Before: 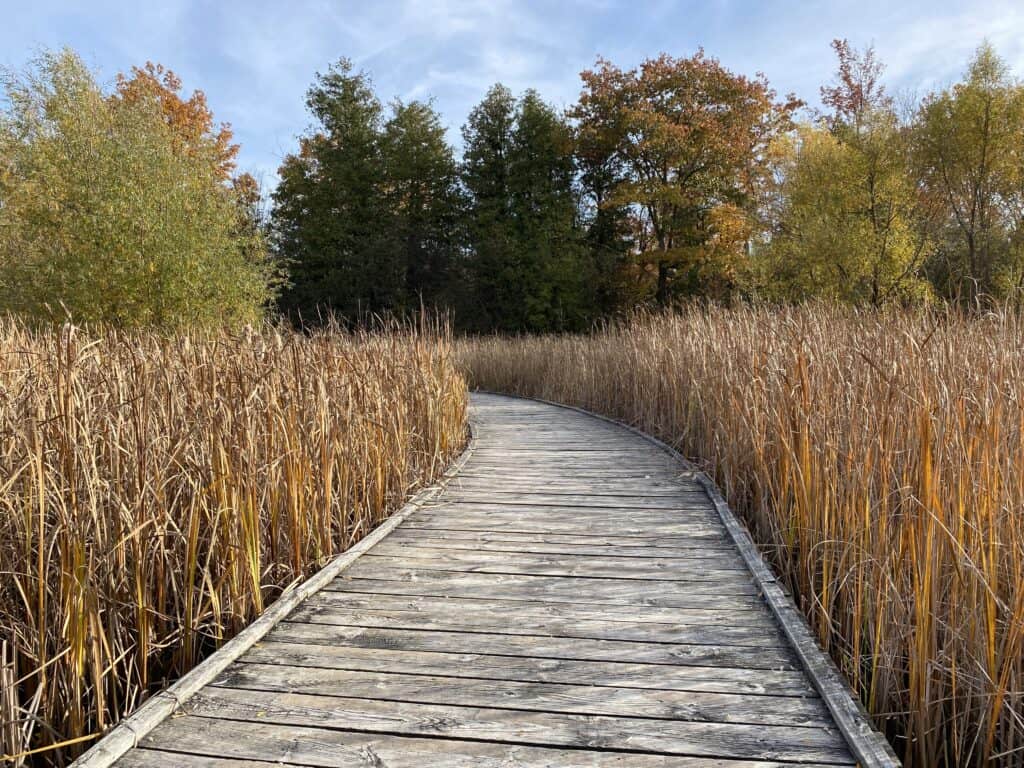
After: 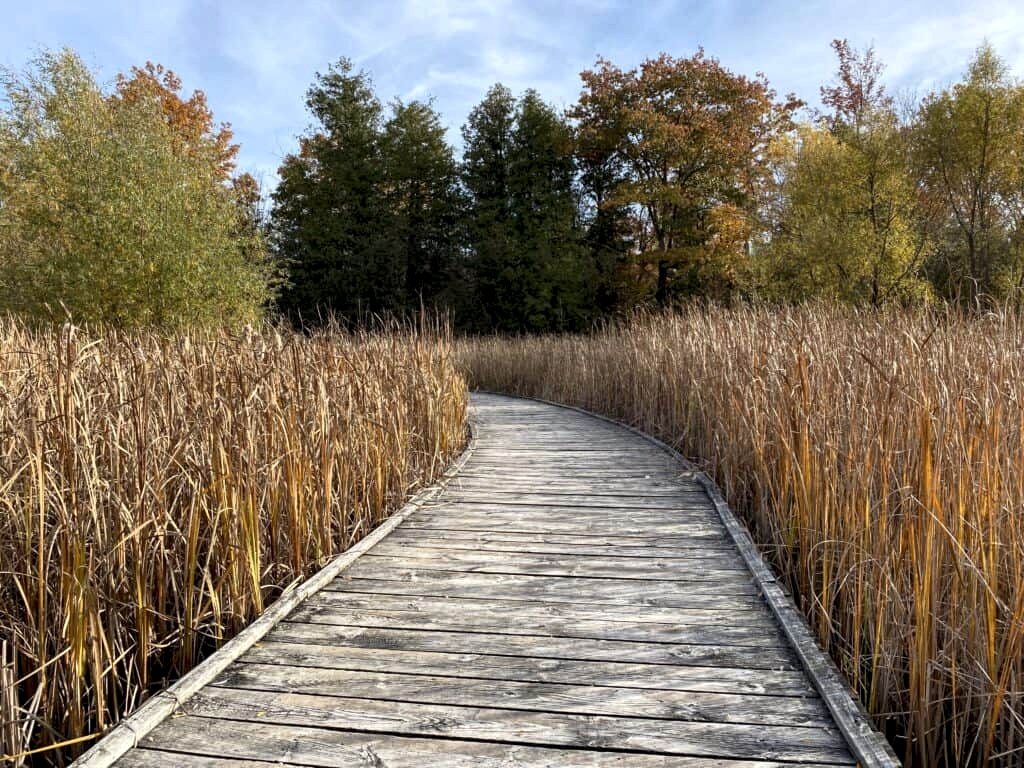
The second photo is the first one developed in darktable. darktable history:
base curve: curves: ch0 [(0, 0) (0.291, 0.288) (0.63, 0.707) (1, 1)]
exposure: exposure -0.019 EV
highlight reconstruction: method clip highlights, clipping threshold 0
local contrast: highlights 103%, shadows 113%, detail 158%, midtone range 0.143
